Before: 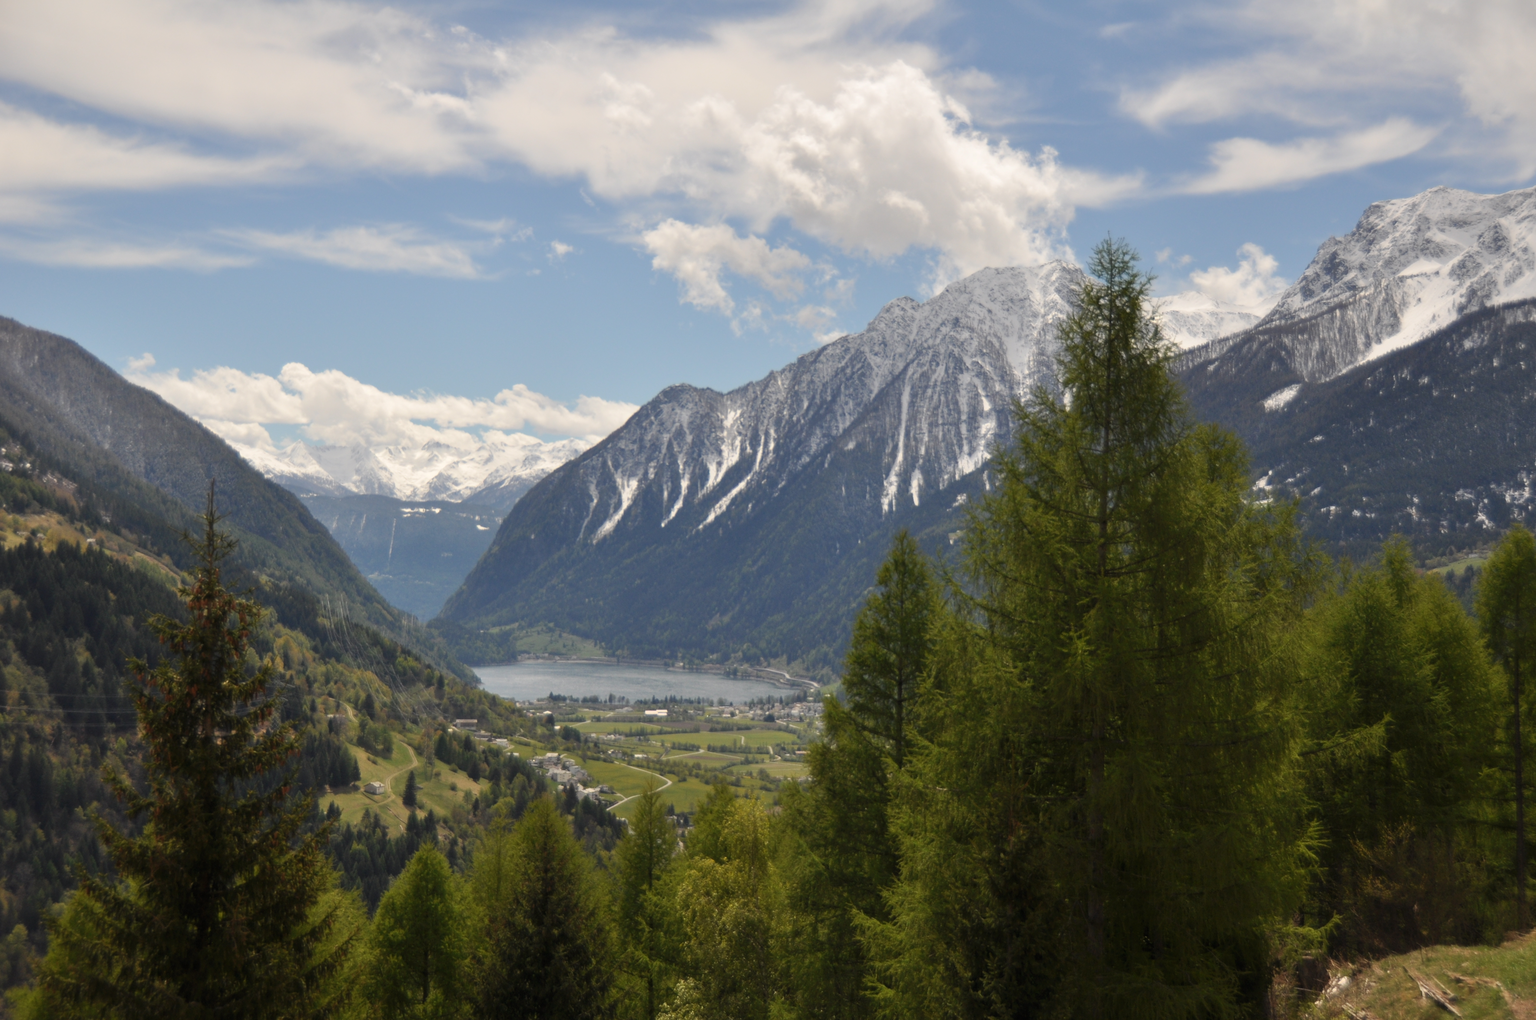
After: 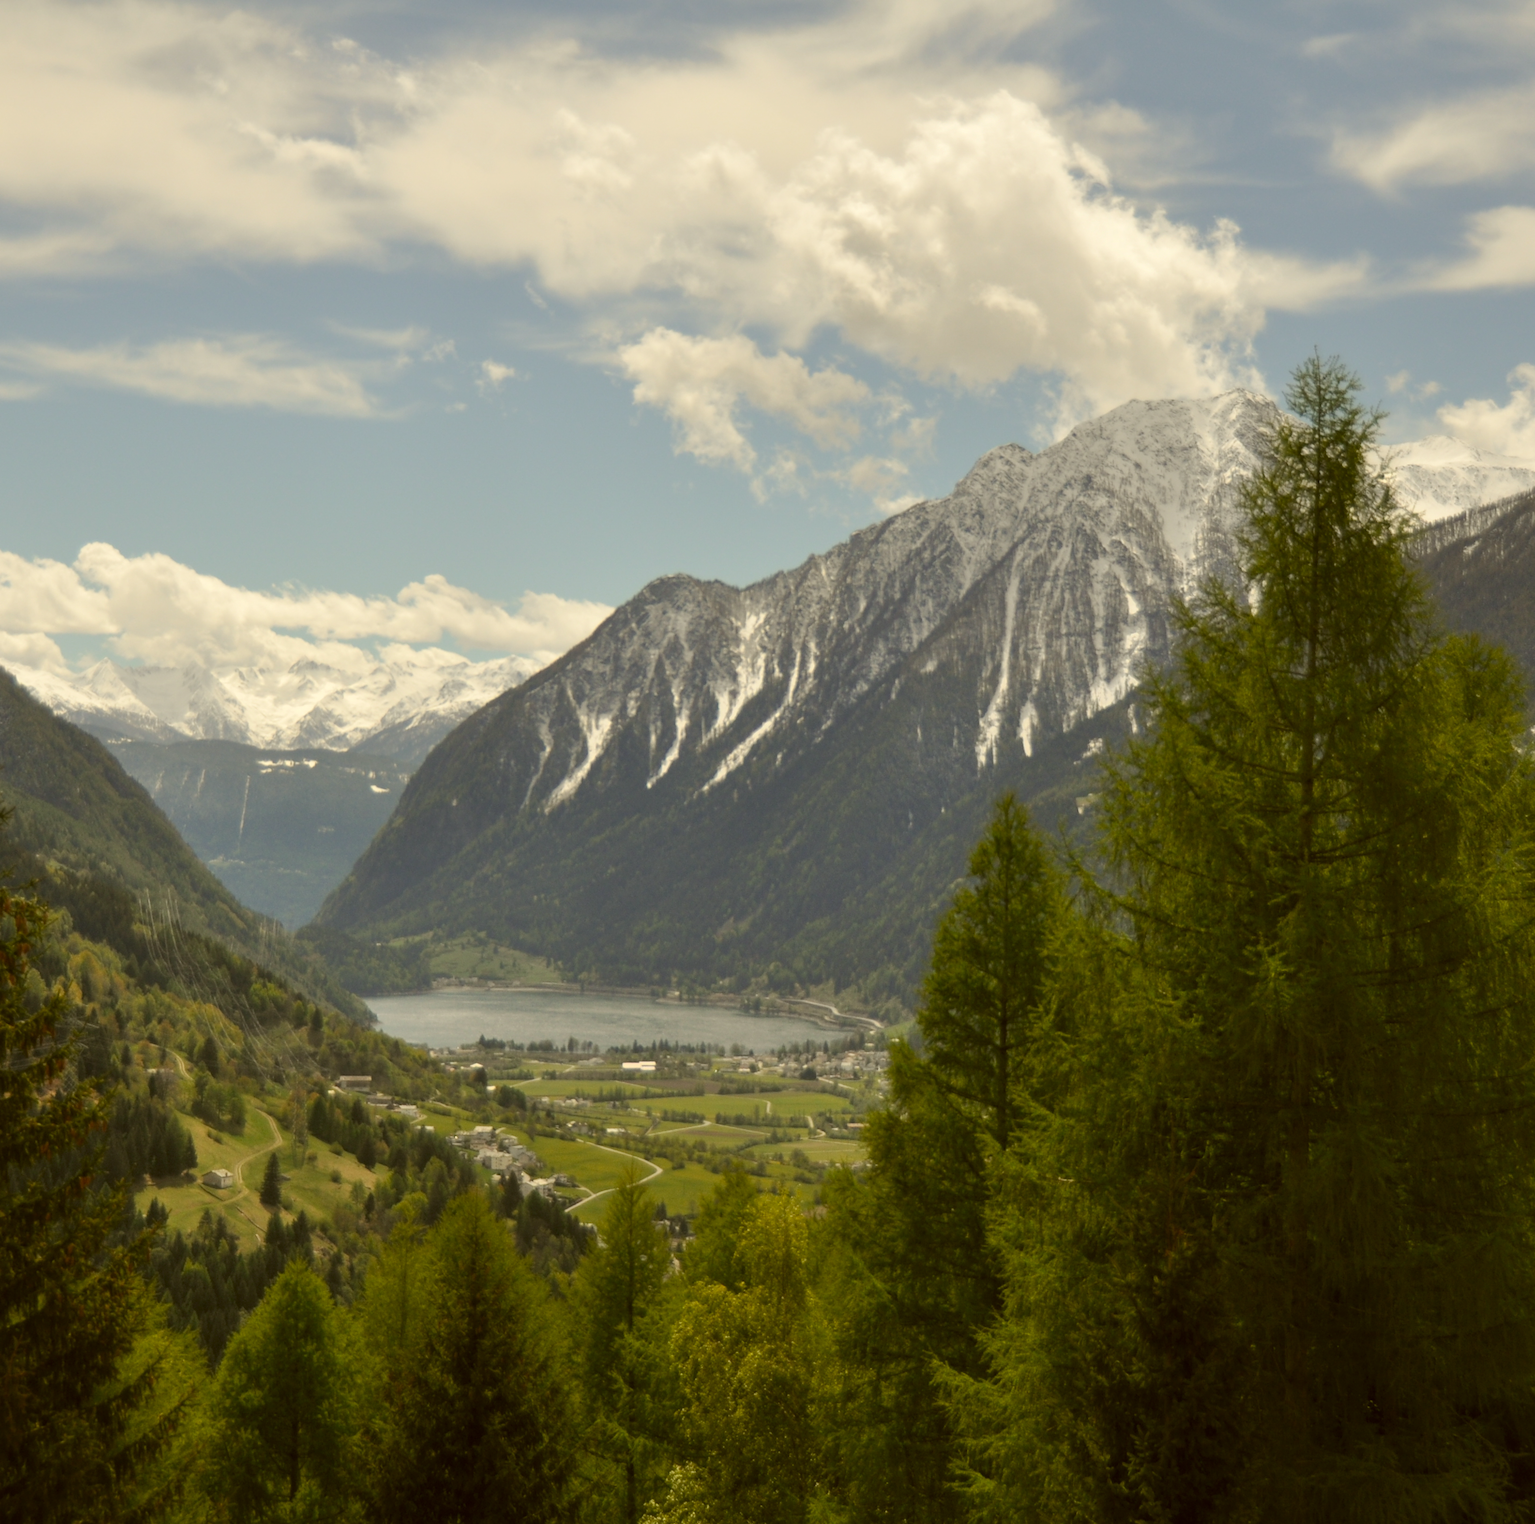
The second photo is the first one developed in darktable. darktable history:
color correction: highlights a* -1.49, highlights b* 10.59, shadows a* 0.633, shadows b* 18.7
crop and rotate: left 14.907%, right 18.189%
